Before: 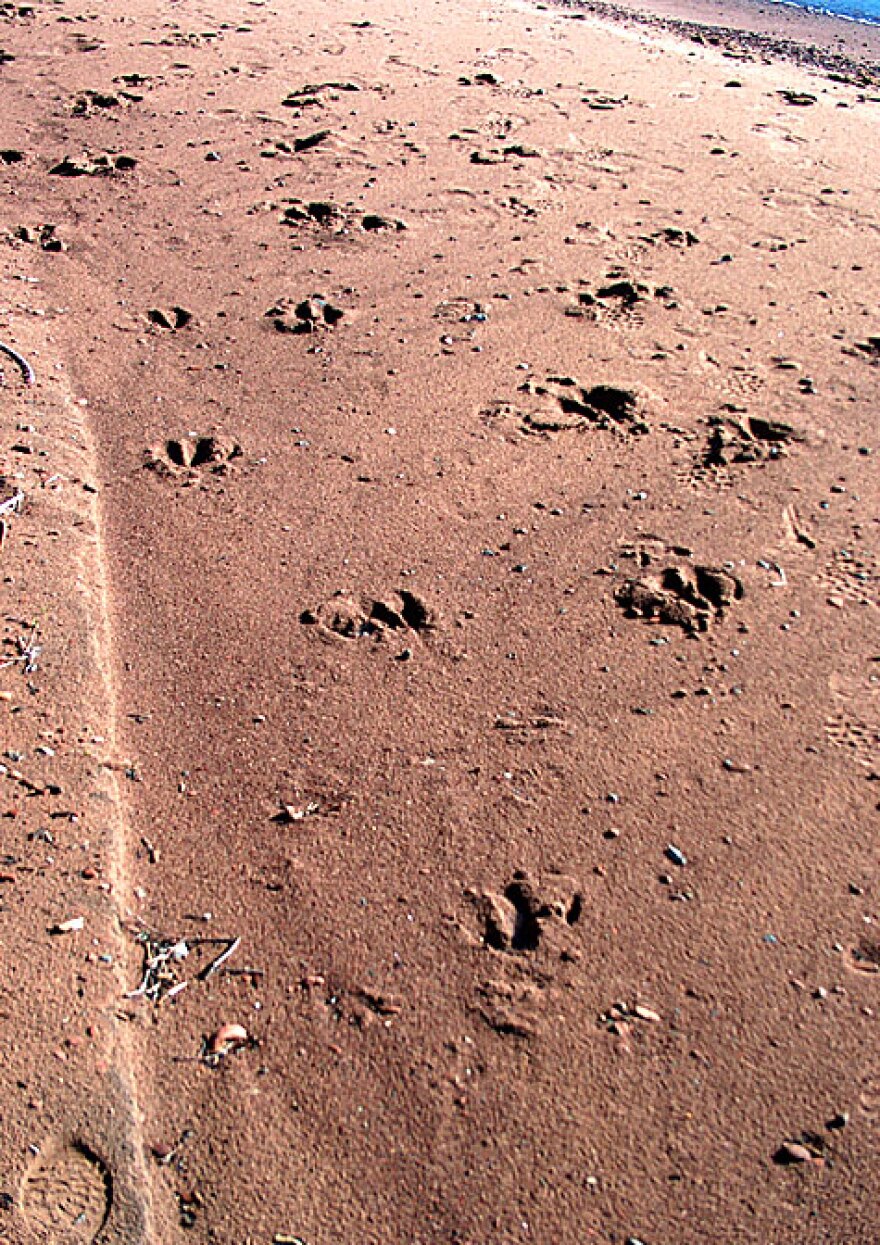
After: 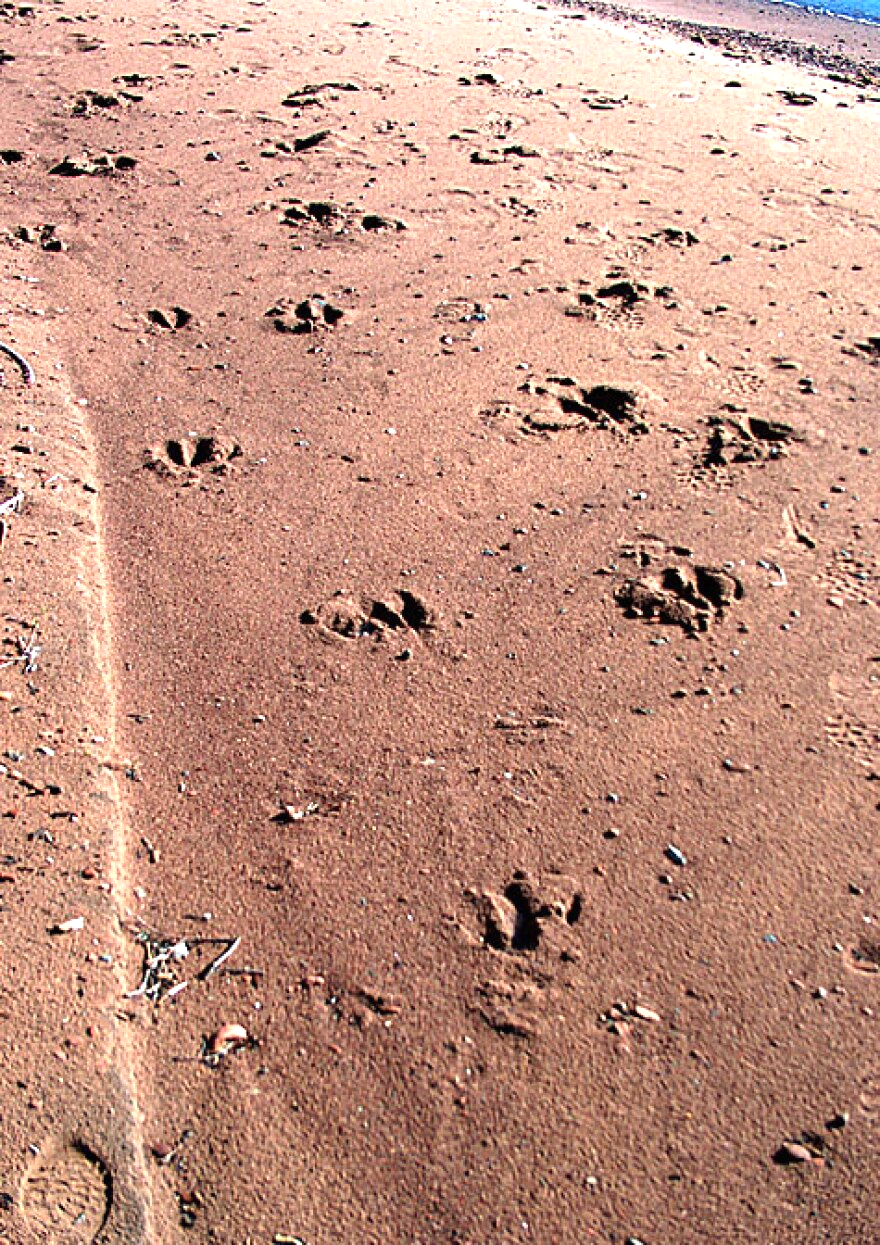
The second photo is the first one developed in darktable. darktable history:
local contrast: mode bilateral grid, contrast 99, coarseness 100, detail 94%, midtone range 0.2
exposure: exposure 0.296 EV, compensate exposure bias true, compensate highlight preservation false
